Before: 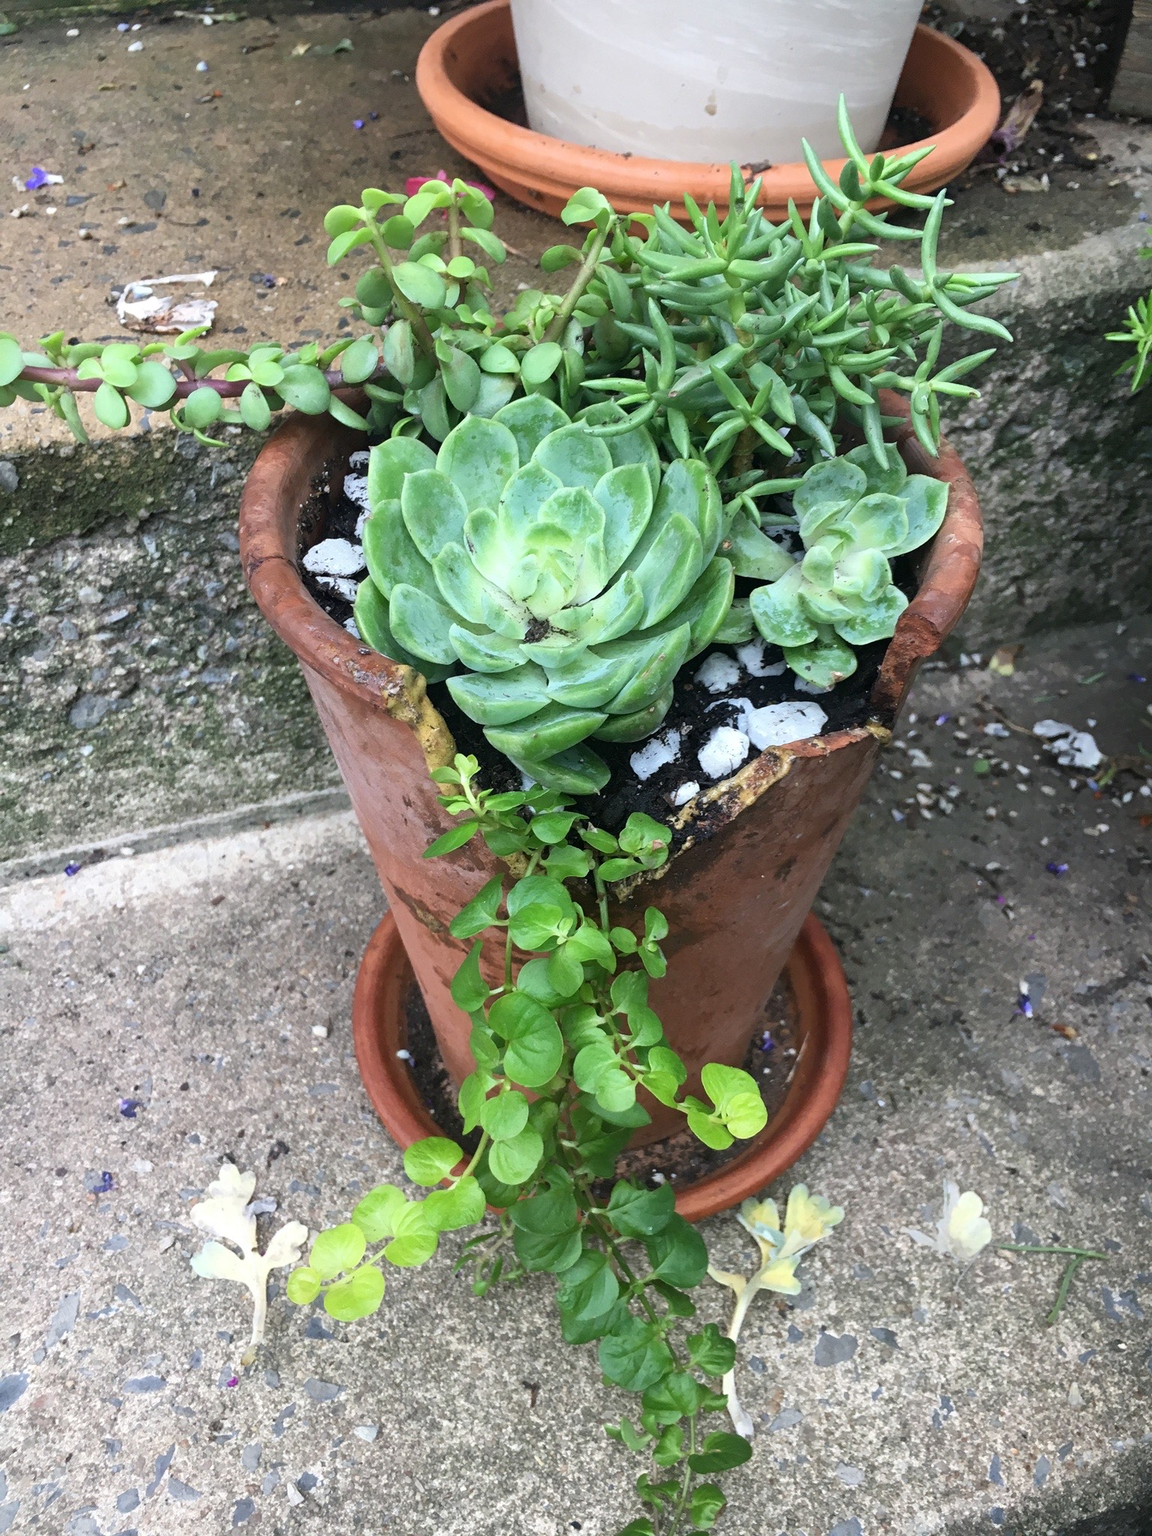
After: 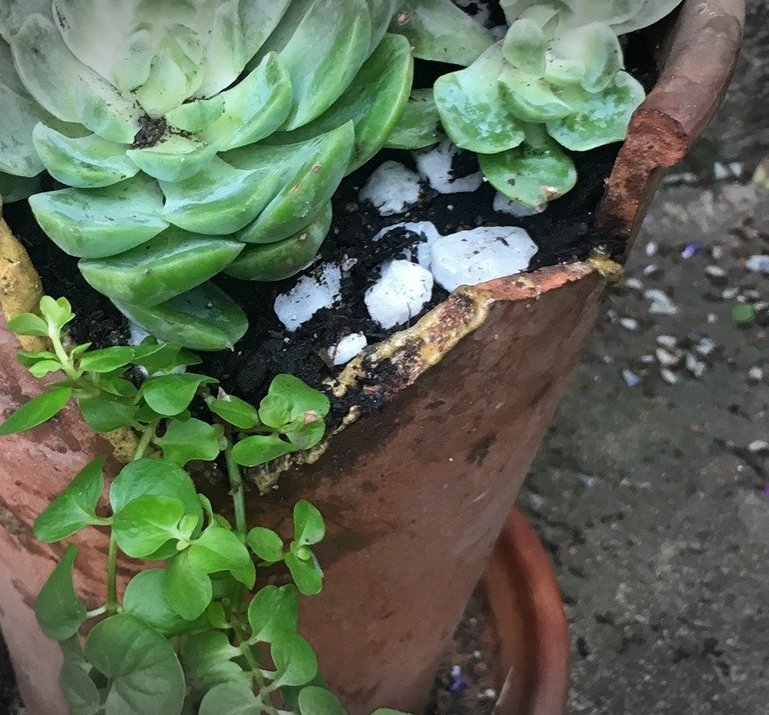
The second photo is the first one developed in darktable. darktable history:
vignetting: fall-off start 100.16%, saturation -0.659, width/height ratio 1.308, dithering 16-bit output
tone equalizer: on, module defaults
color zones: curves: ch0 [(0, 0.465) (0.092, 0.596) (0.289, 0.464) (0.429, 0.453) (0.571, 0.464) (0.714, 0.455) (0.857, 0.462) (1, 0.465)]
crop: left 36.886%, top 34.636%, right 12.994%, bottom 30.435%
